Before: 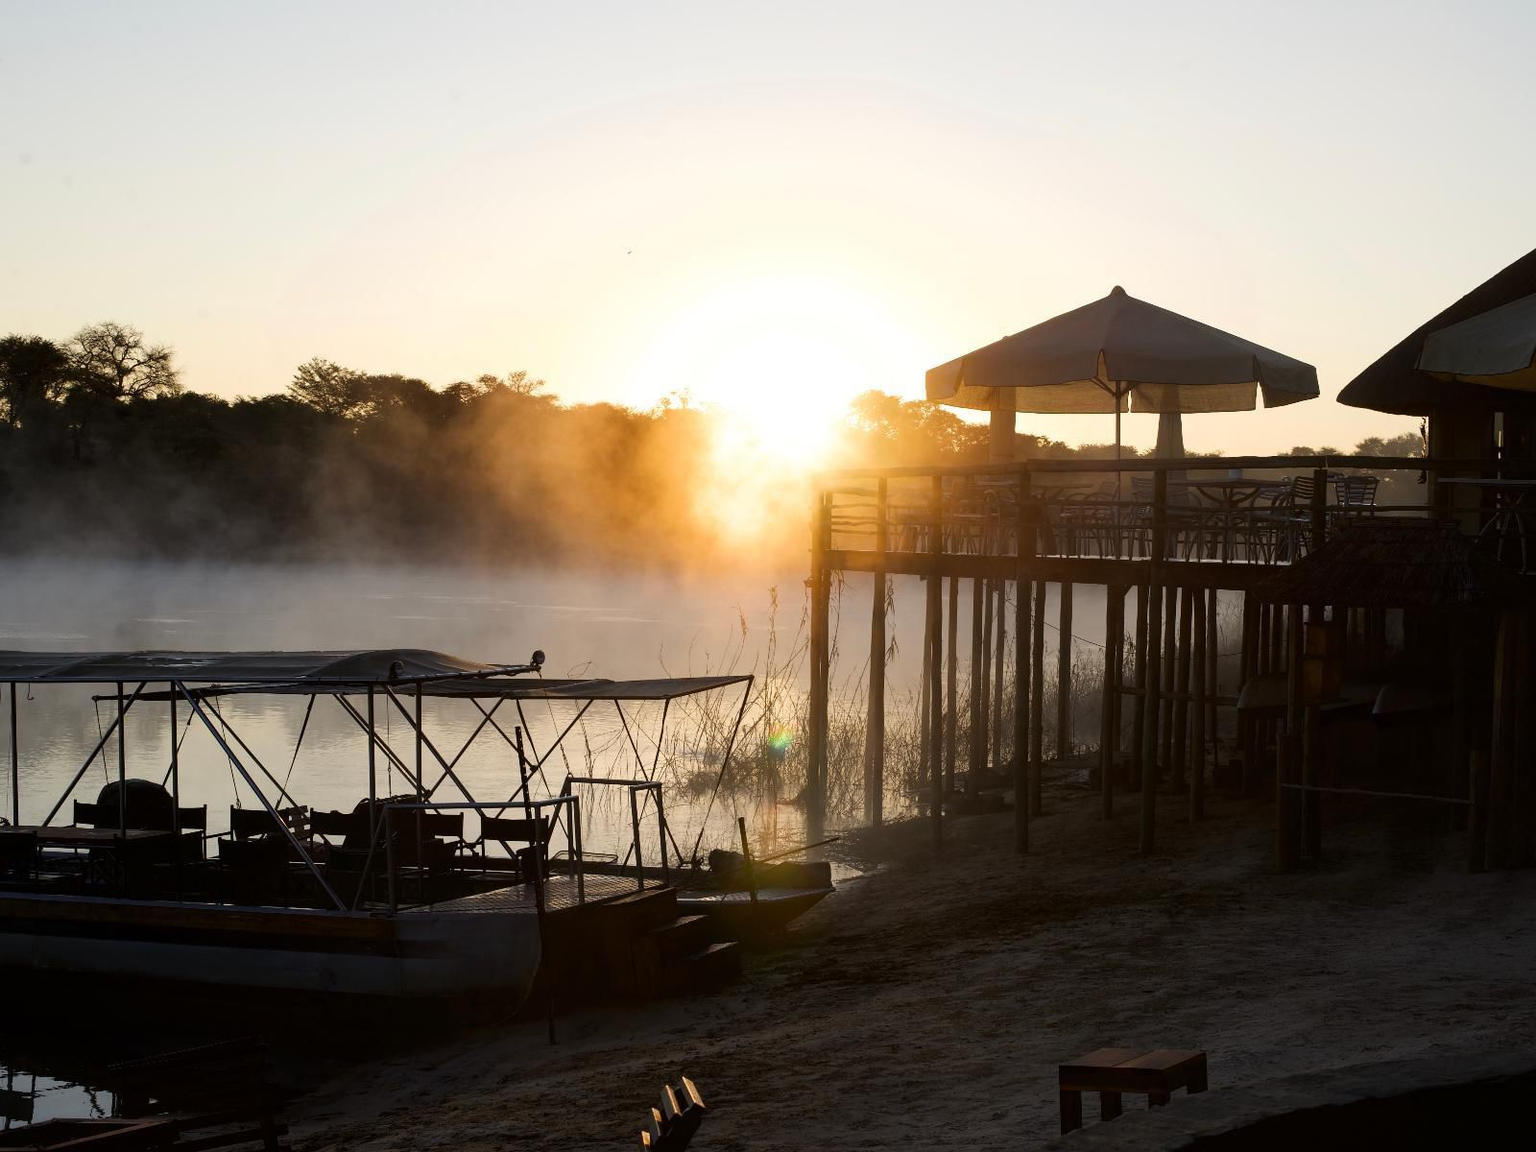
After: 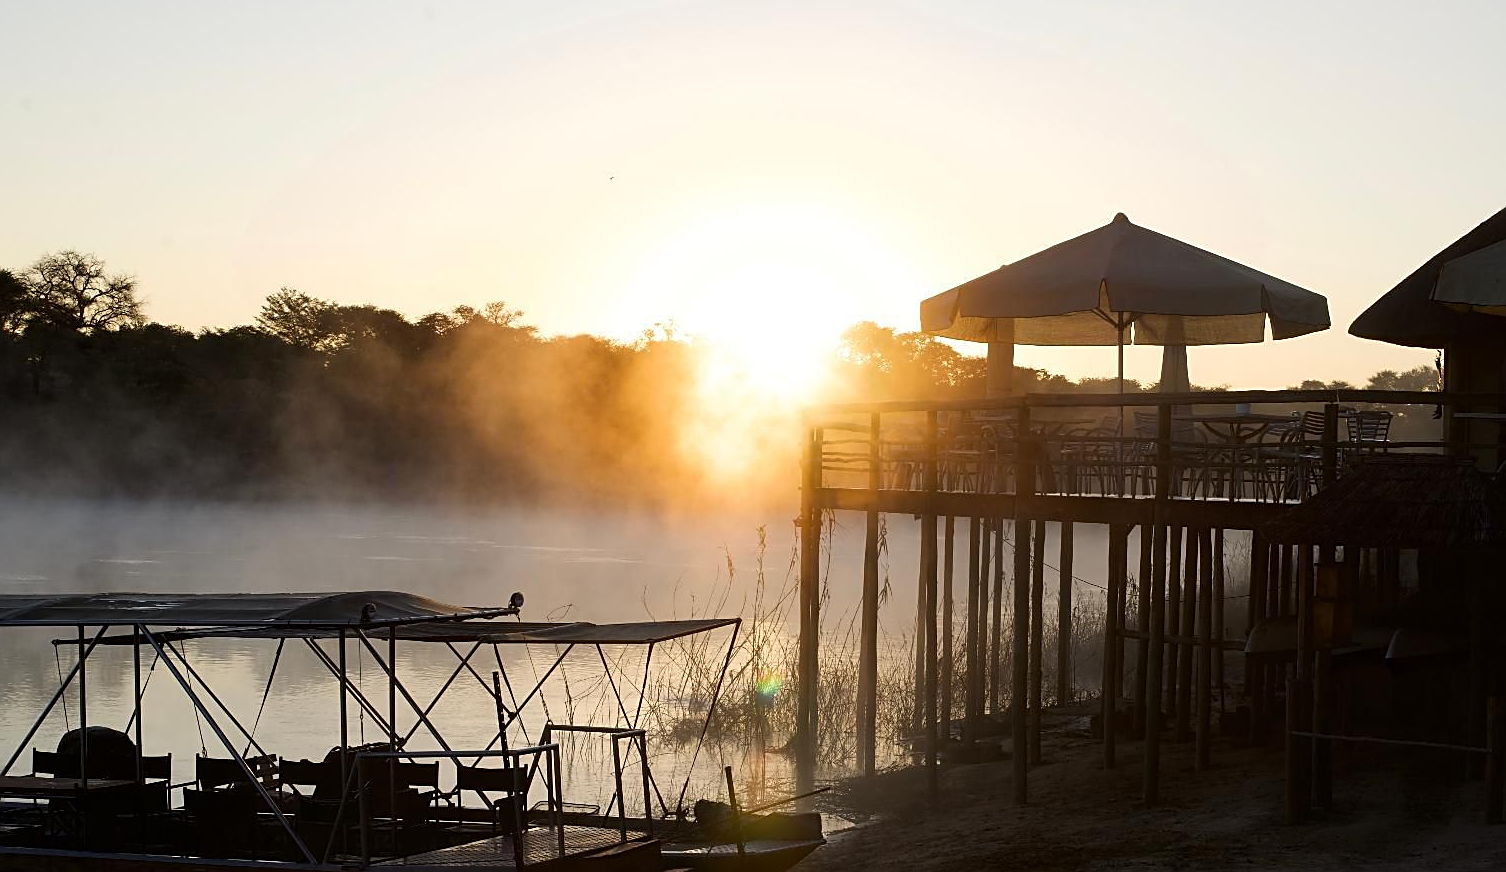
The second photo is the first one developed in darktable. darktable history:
sharpen: on, module defaults
crop: left 2.768%, top 7.12%, right 3.059%, bottom 20.177%
